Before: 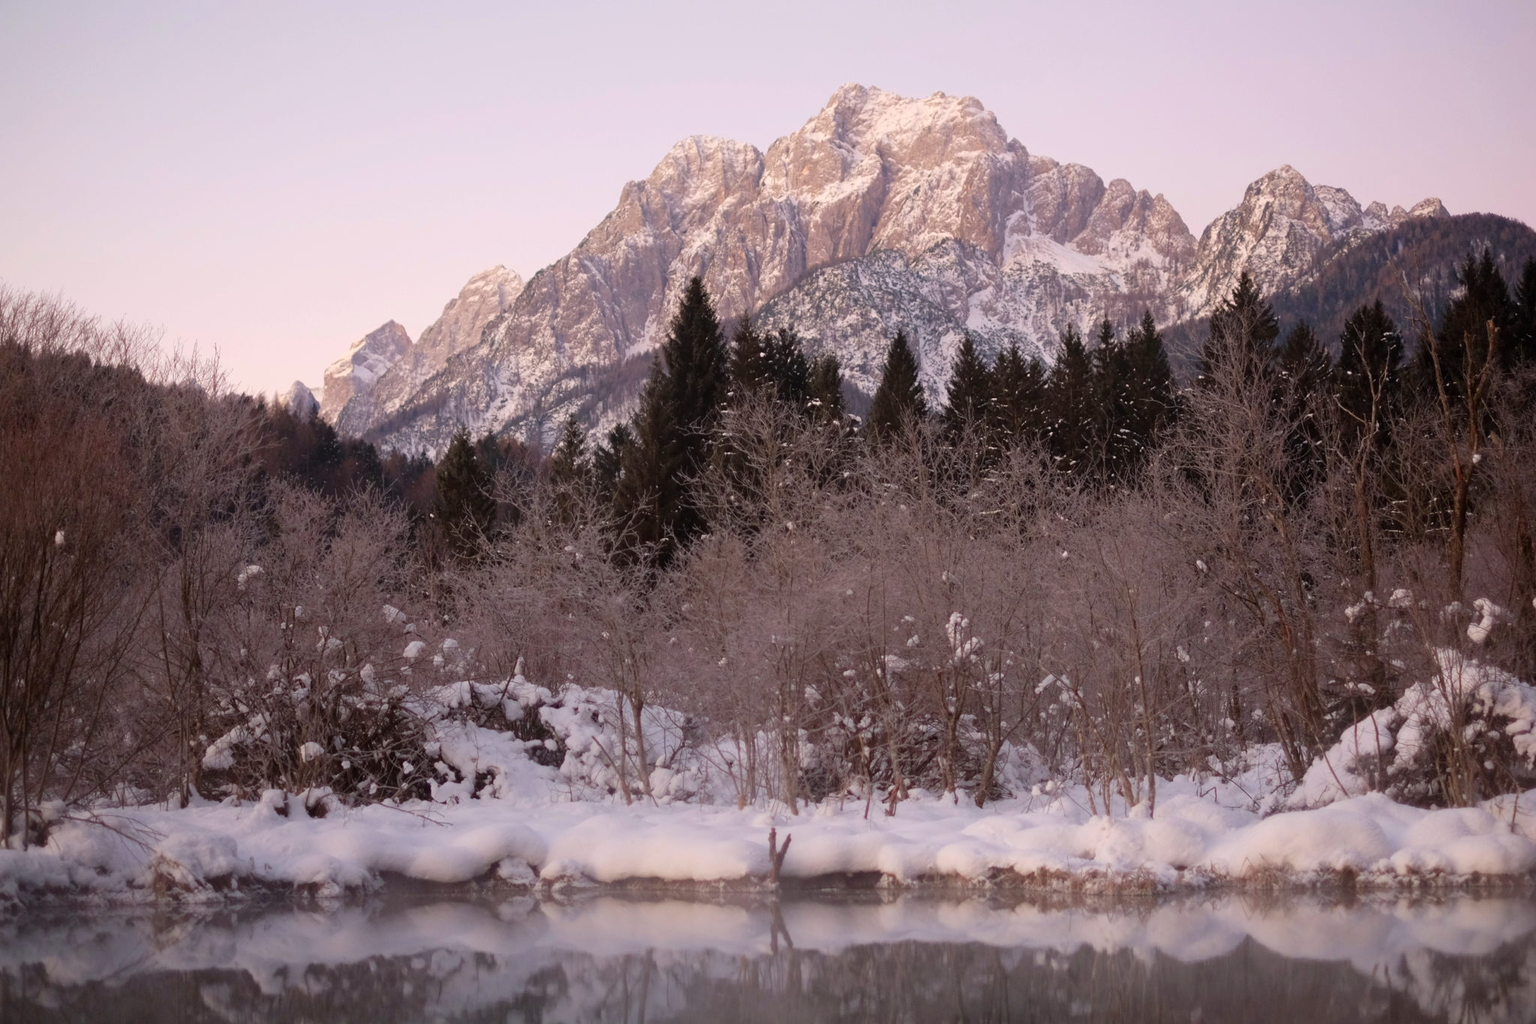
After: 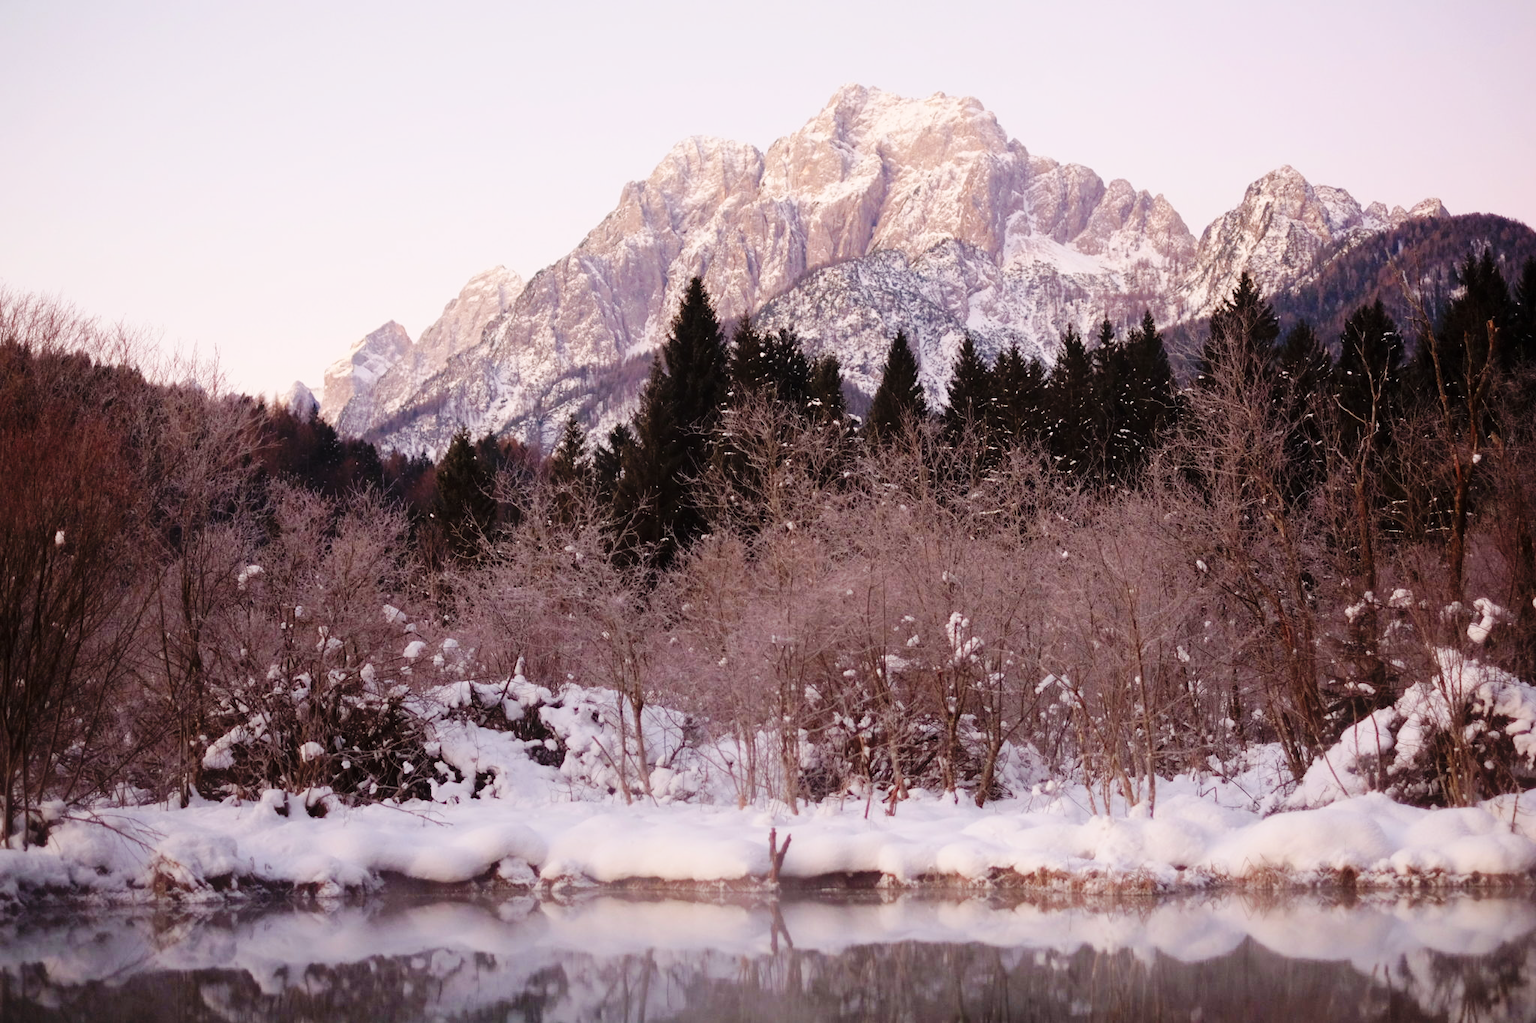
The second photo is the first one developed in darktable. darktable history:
base curve: curves: ch0 [(0, 0) (0.036, 0.025) (0.121, 0.166) (0.206, 0.329) (0.605, 0.79) (1, 1)], preserve colors none
exposure: compensate highlight preservation false
